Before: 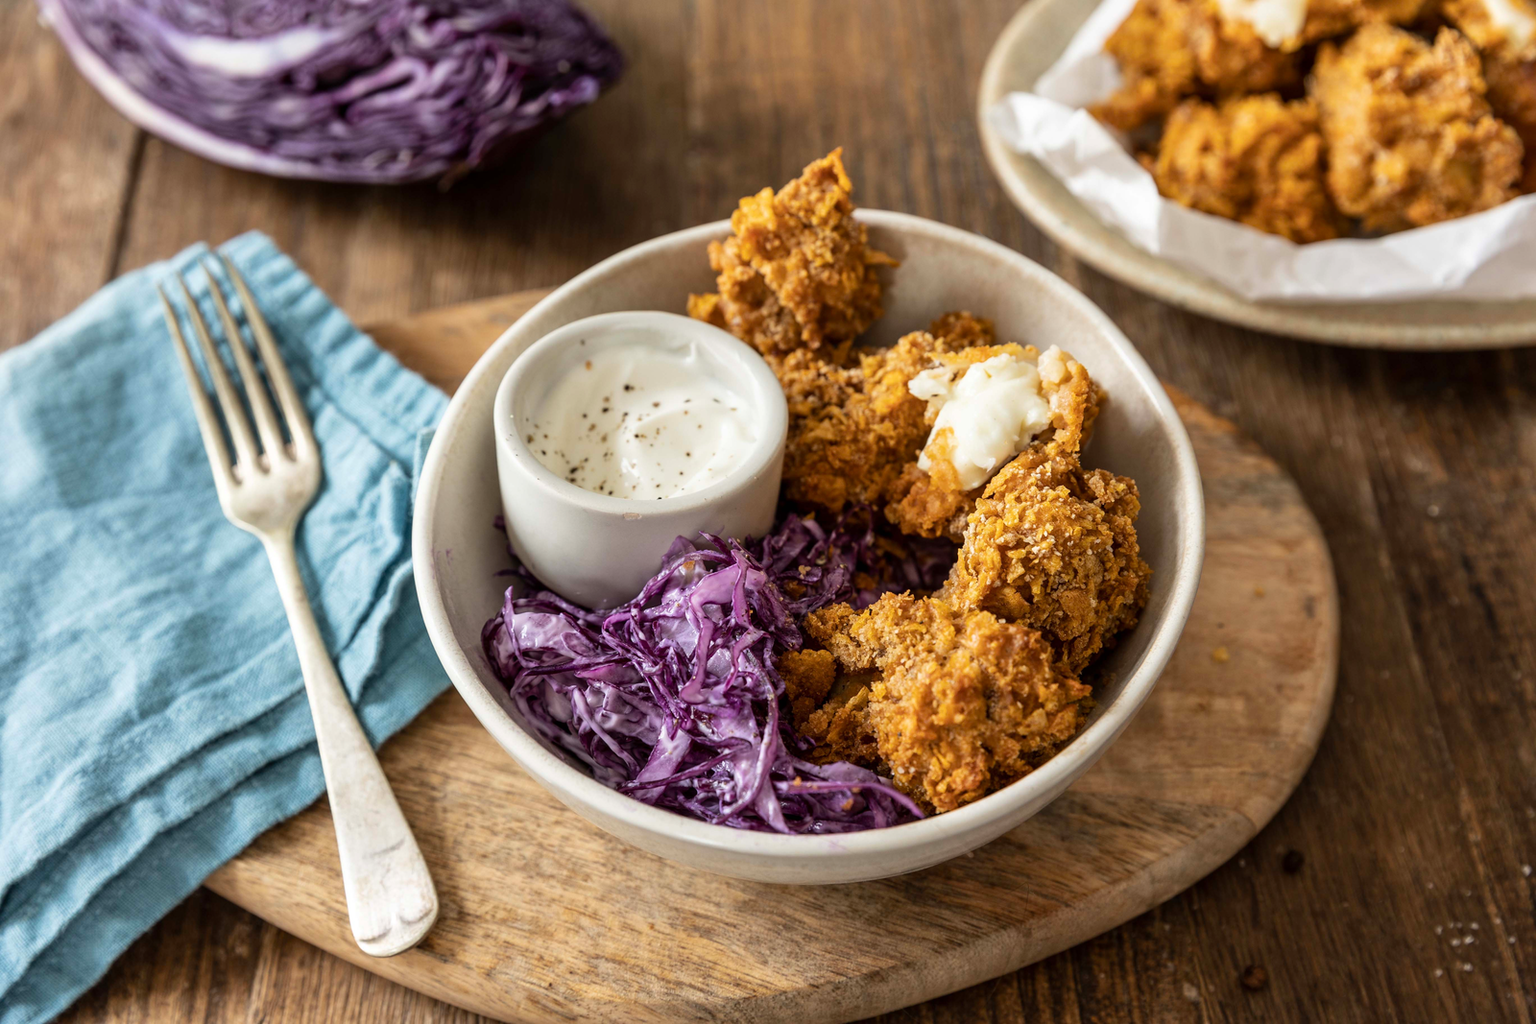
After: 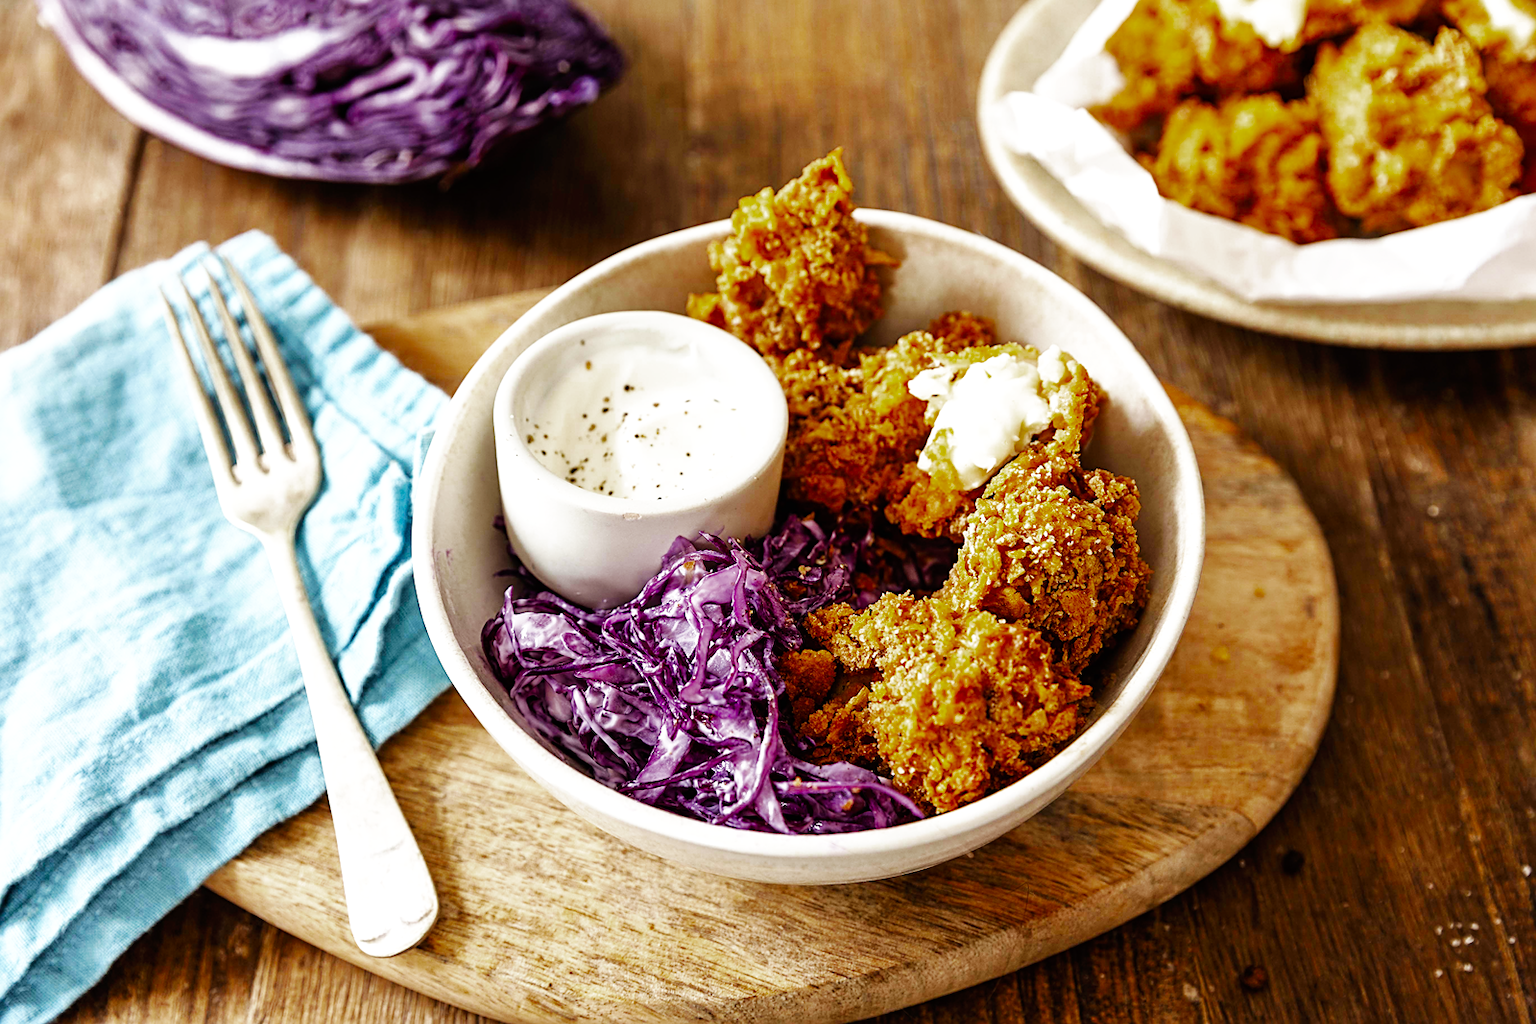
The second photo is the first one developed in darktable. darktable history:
color zones: curves: ch0 [(0.27, 0.396) (0.563, 0.504) (0.75, 0.5) (0.787, 0.307)]
base curve: curves: ch0 [(0, 0) (0.007, 0.004) (0.027, 0.03) (0.046, 0.07) (0.207, 0.54) (0.442, 0.872) (0.673, 0.972) (1, 1)], preserve colors none
shadows and highlights: shadows 10.87, white point adjustment 0.899, highlights -40.16
sharpen: on, module defaults
